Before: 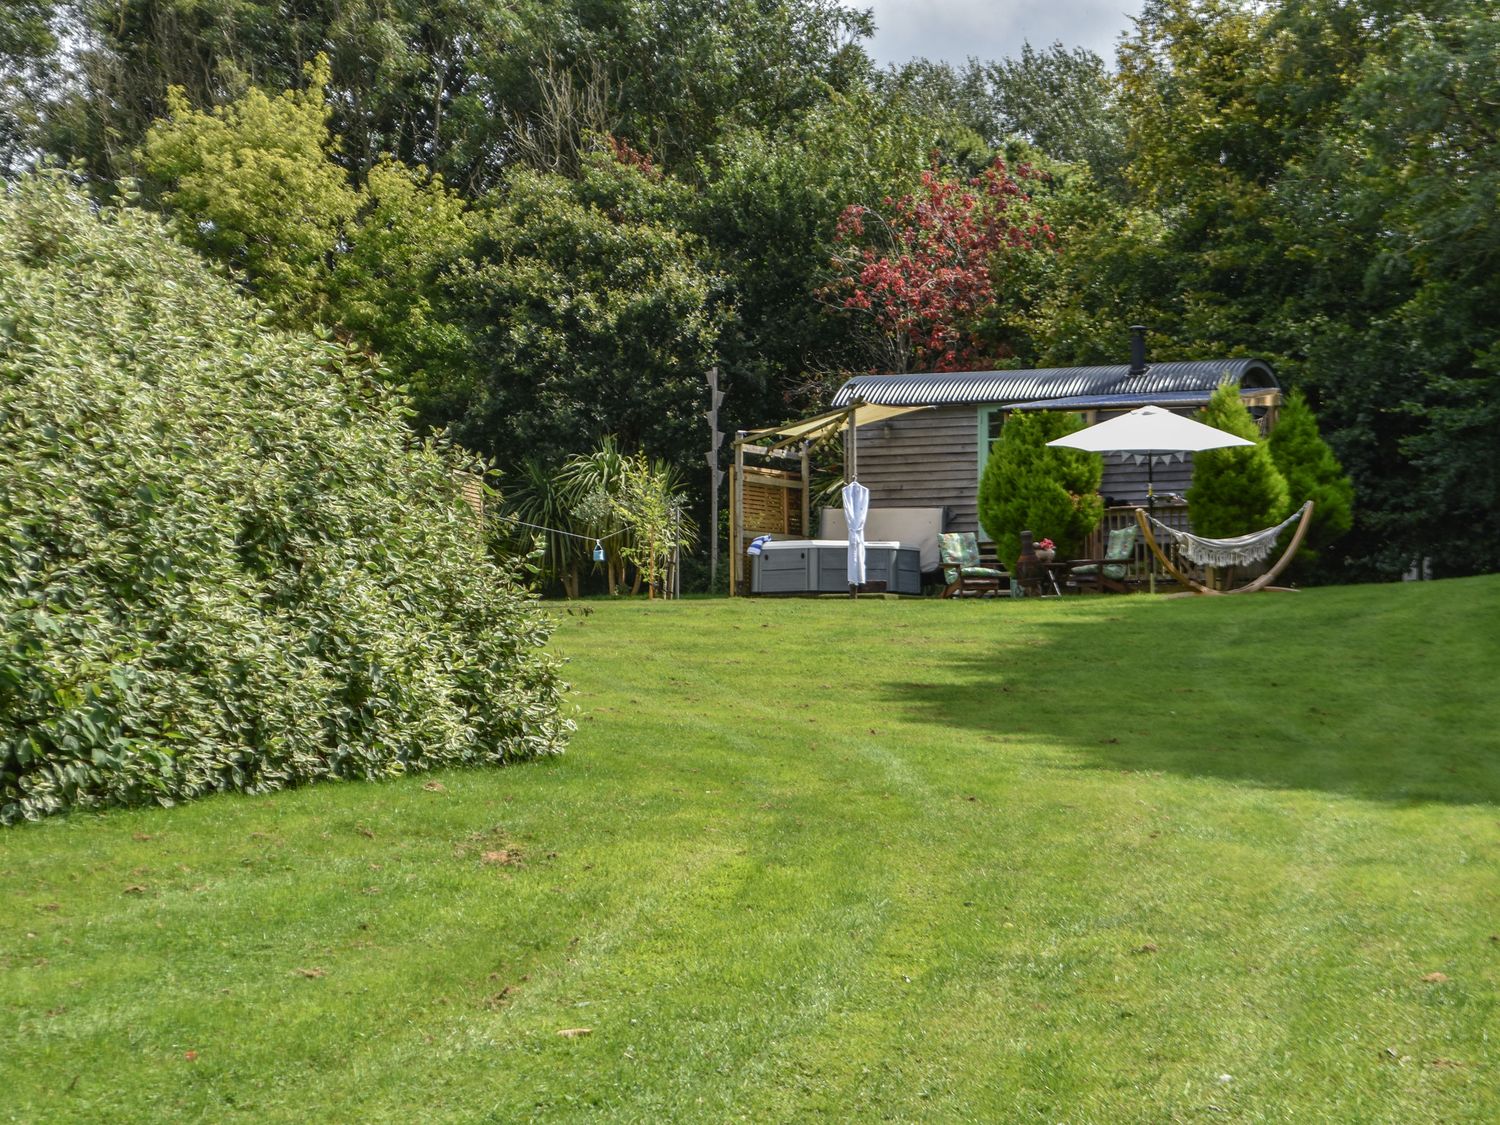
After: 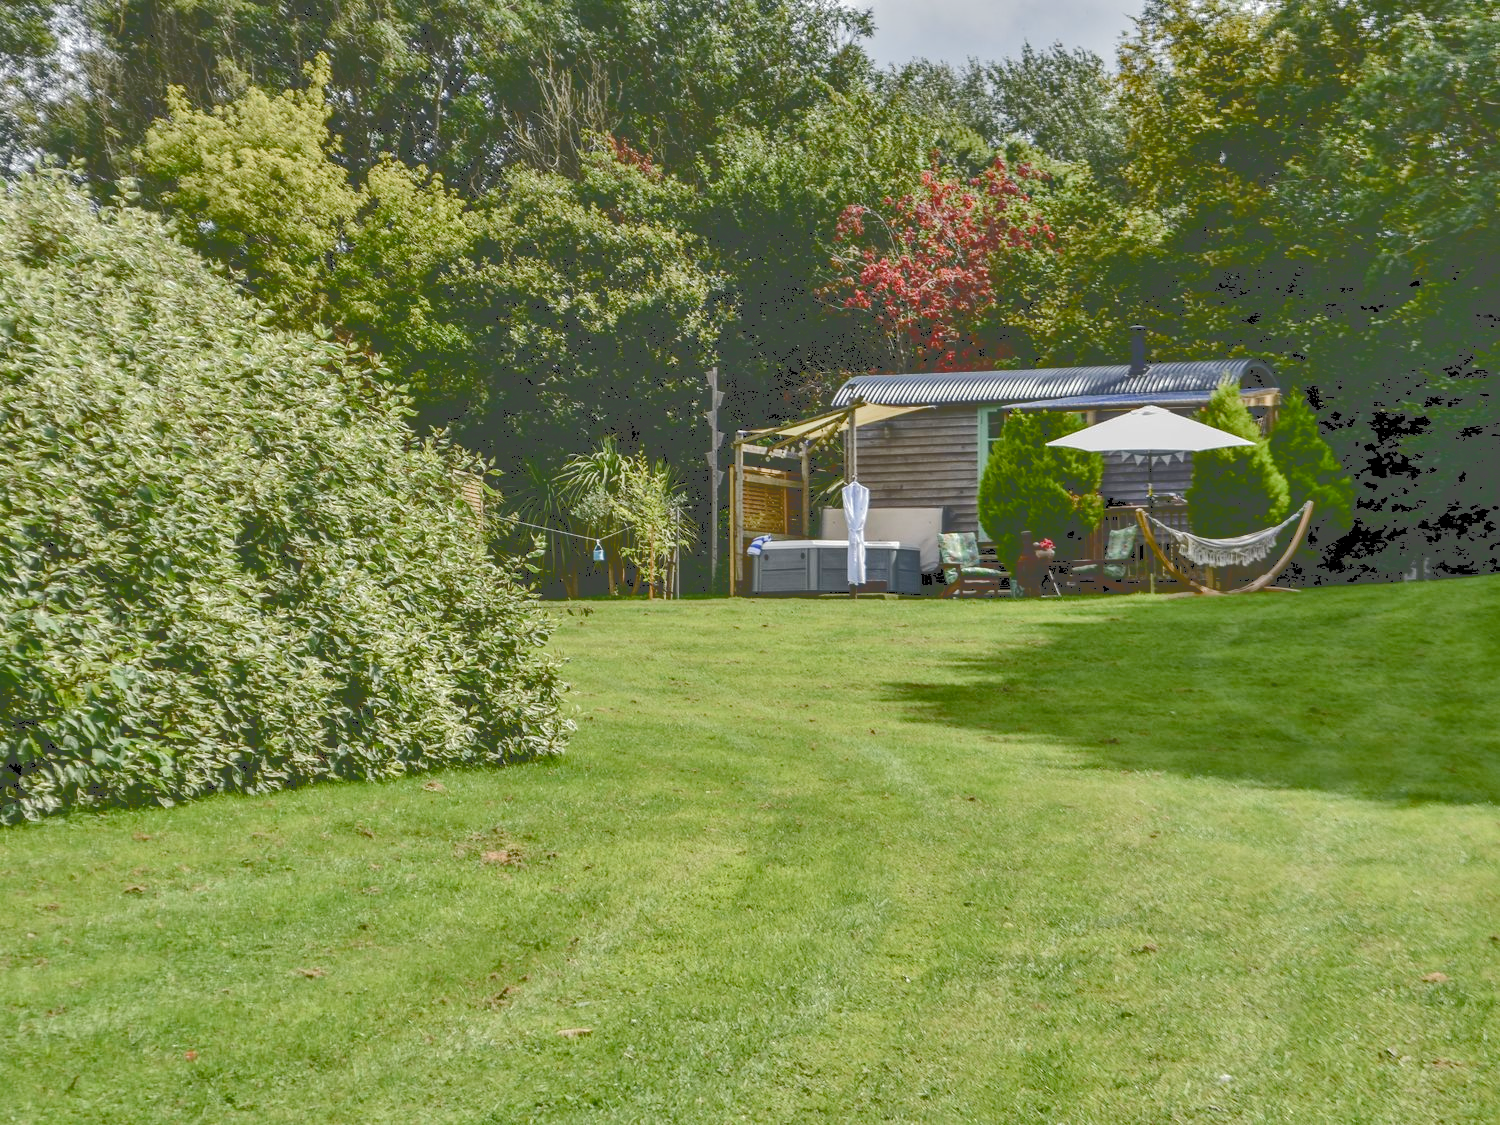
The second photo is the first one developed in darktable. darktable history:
color balance rgb: global offset › luminance -0.487%, perceptual saturation grading › global saturation 20%, perceptual saturation grading › highlights -49.647%, perceptual saturation grading › shadows 26.051%
exposure: compensate highlight preservation false
shadows and highlights: soften with gaussian
tone curve: curves: ch0 [(0, 0) (0.003, 0.272) (0.011, 0.275) (0.025, 0.275) (0.044, 0.278) (0.069, 0.282) (0.1, 0.284) (0.136, 0.287) (0.177, 0.294) (0.224, 0.314) (0.277, 0.347) (0.335, 0.403) (0.399, 0.473) (0.468, 0.552) (0.543, 0.622) (0.623, 0.69) (0.709, 0.756) (0.801, 0.818) (0.898, 0.865) (1, 1)], color space Lab, independent channels, preserve colors none
